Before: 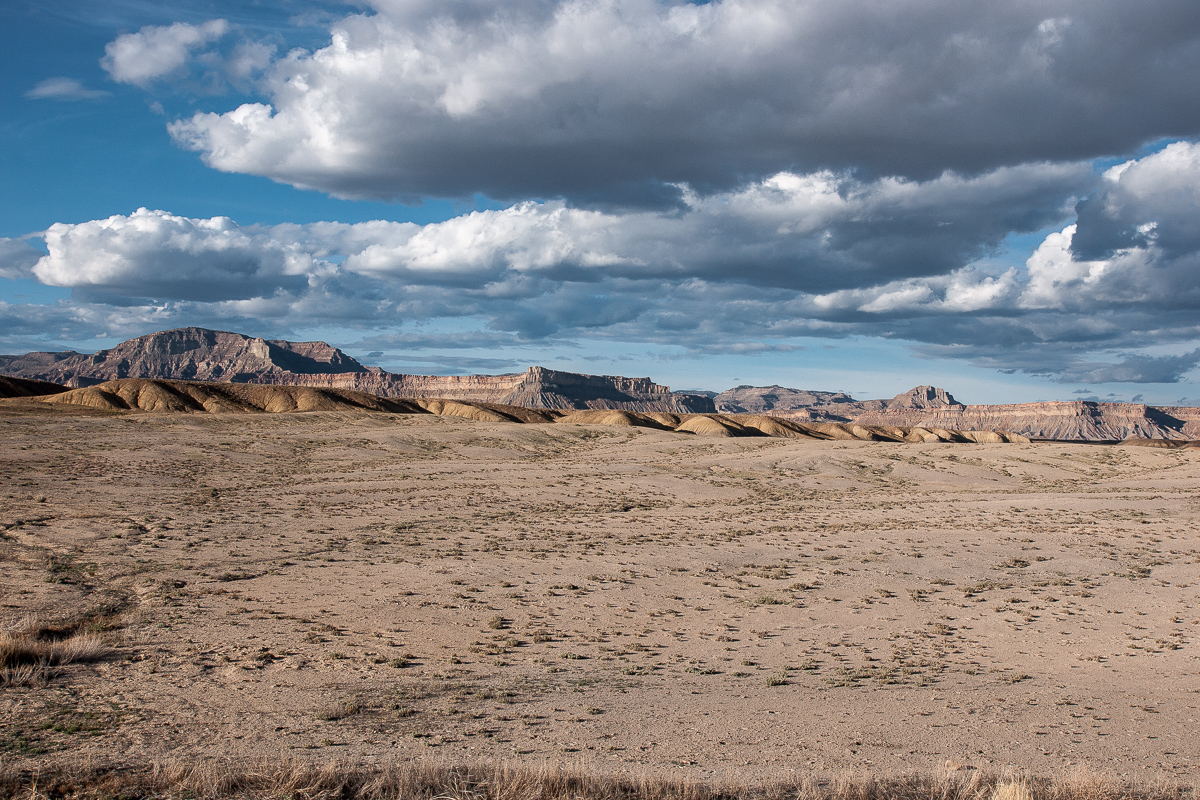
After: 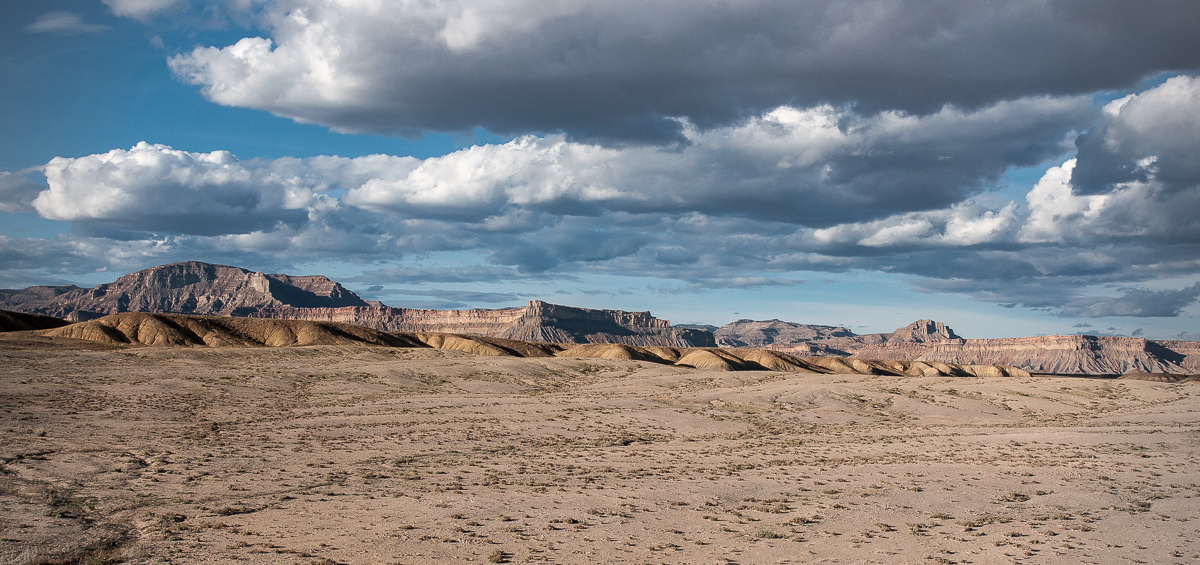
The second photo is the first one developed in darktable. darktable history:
white balance: red 1.009, blue 0.985
crop and rotate: top 8.293%, bottom 20.996%
vignetting: on, module defaults
